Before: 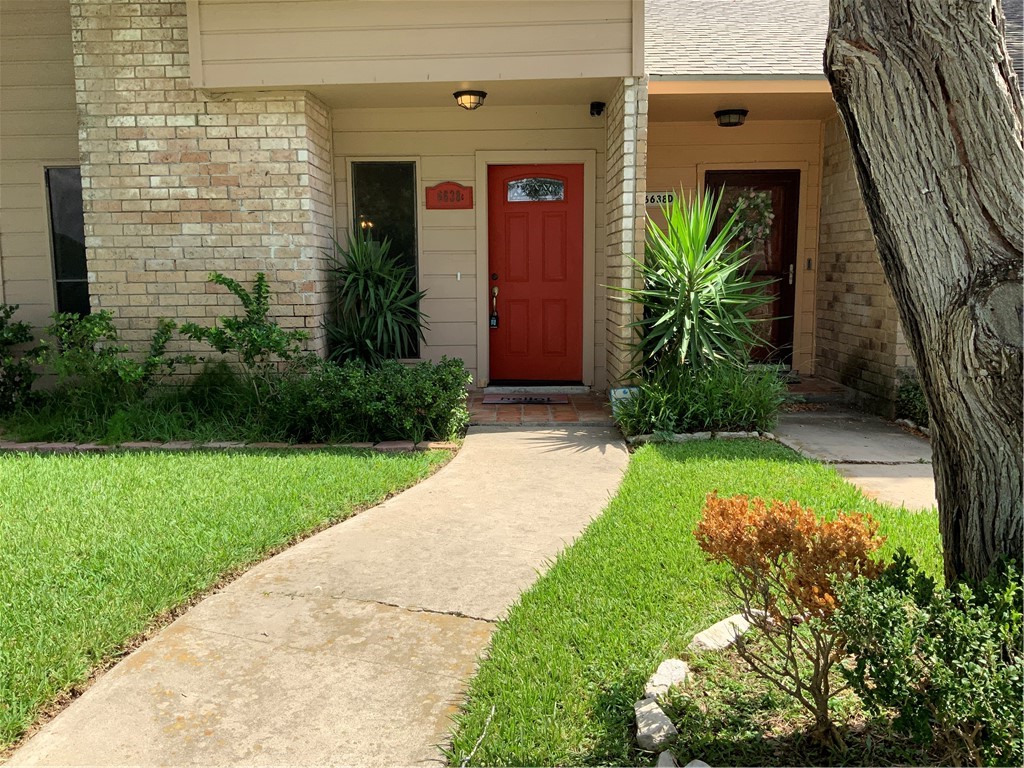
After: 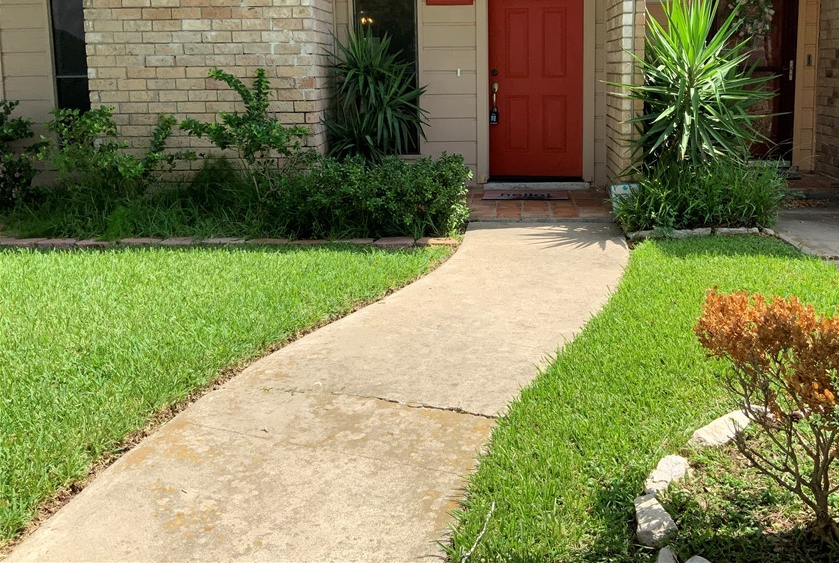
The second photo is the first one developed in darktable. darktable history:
crop: top 26.646%, right 17.97%
